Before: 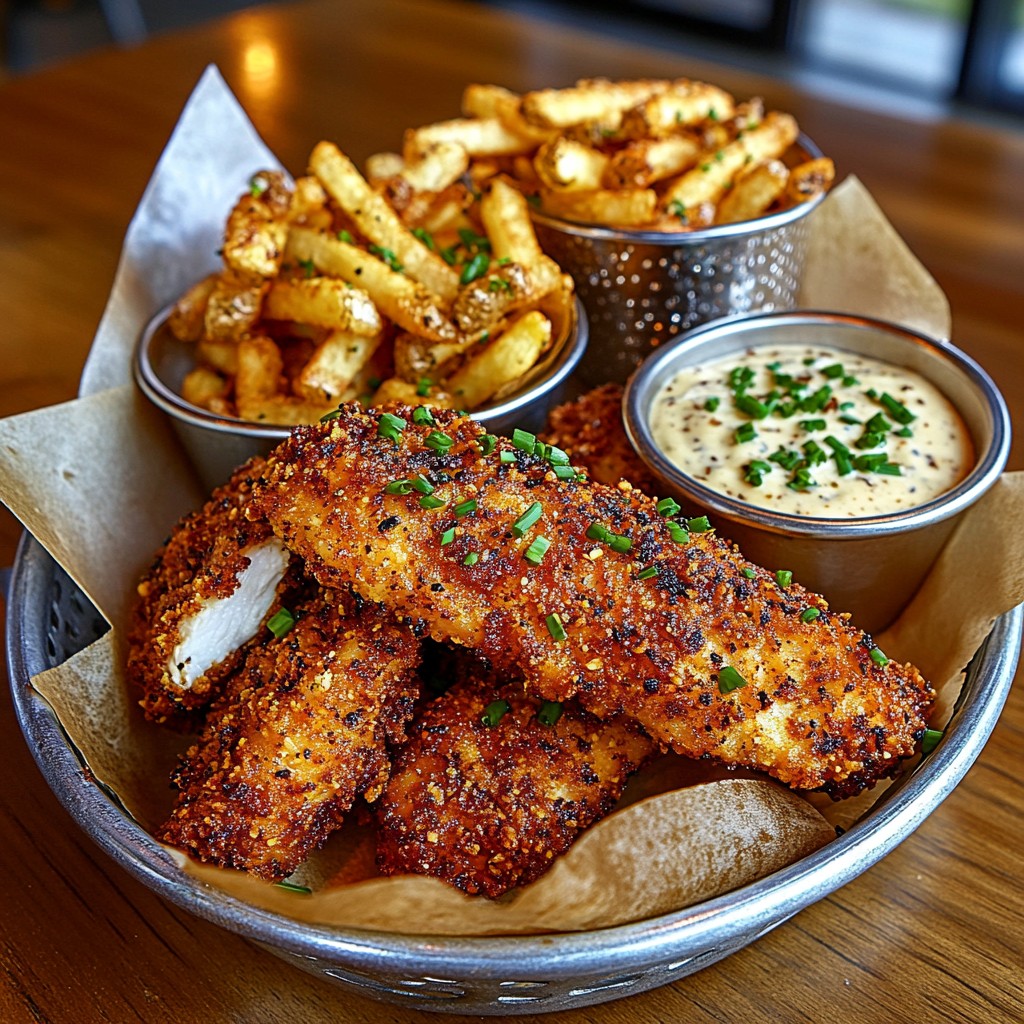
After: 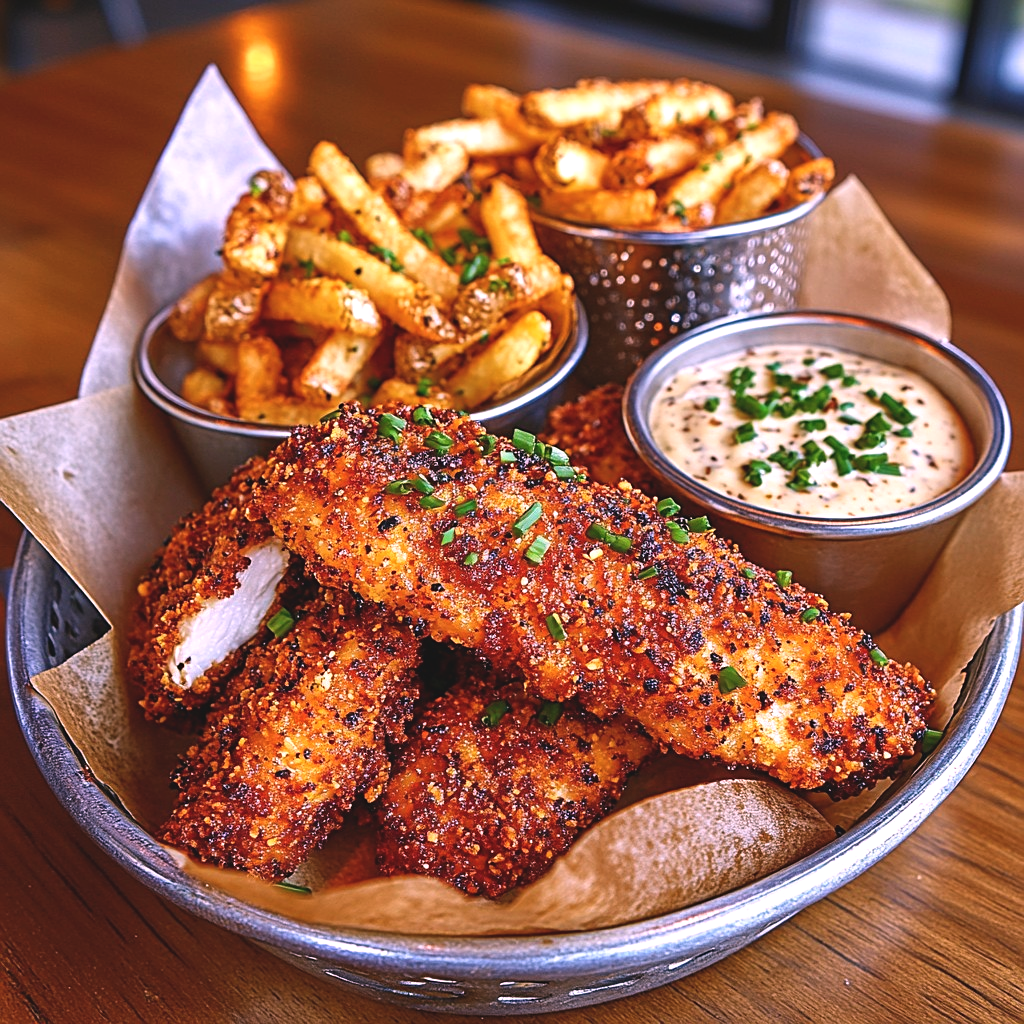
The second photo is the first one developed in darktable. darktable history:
sharpen: amount 0.2
exposure: black level correction -0.008, exposure 0.067 EV, compensate highlight preservation false
white balance: red 1.188, blue 1.11
